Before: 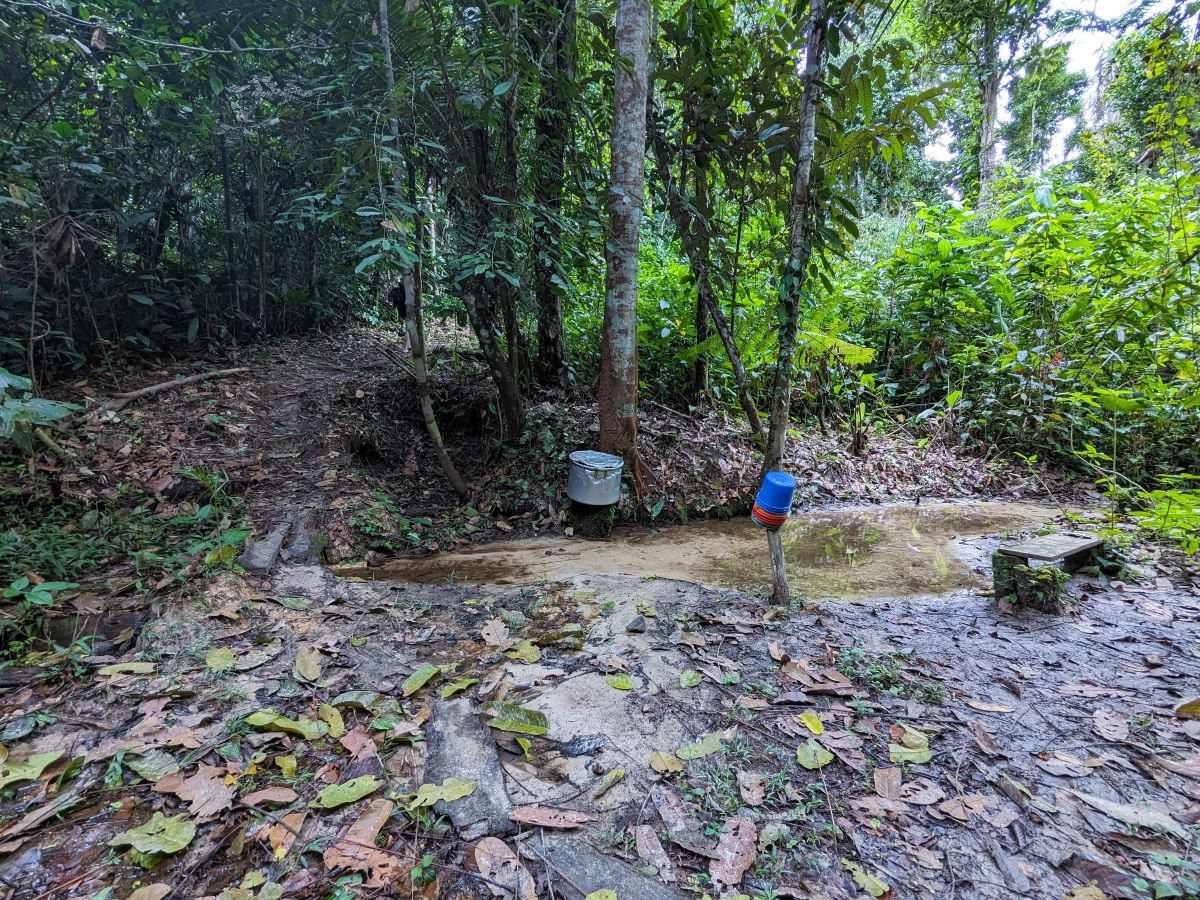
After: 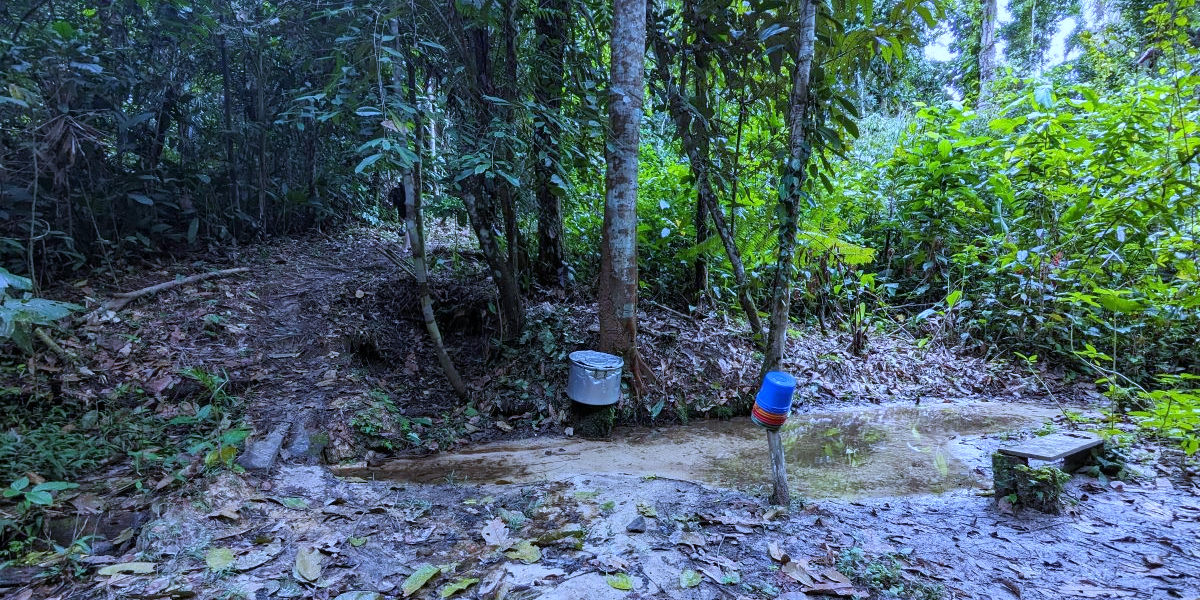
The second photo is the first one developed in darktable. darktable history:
crop: top 11.166%, bottom 22.168%
white balance: red 0.871, blue 1.249
